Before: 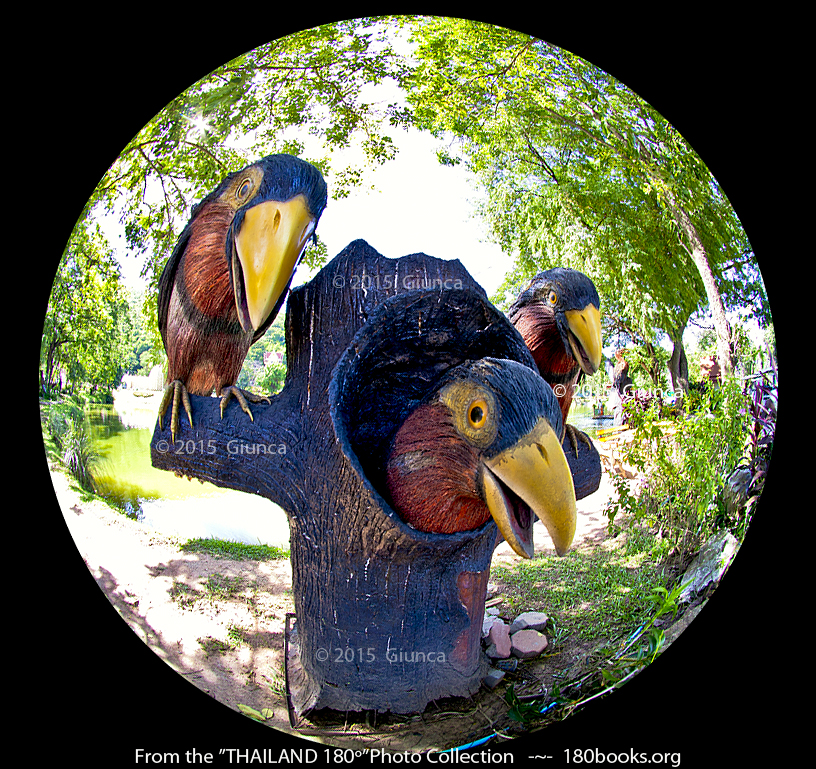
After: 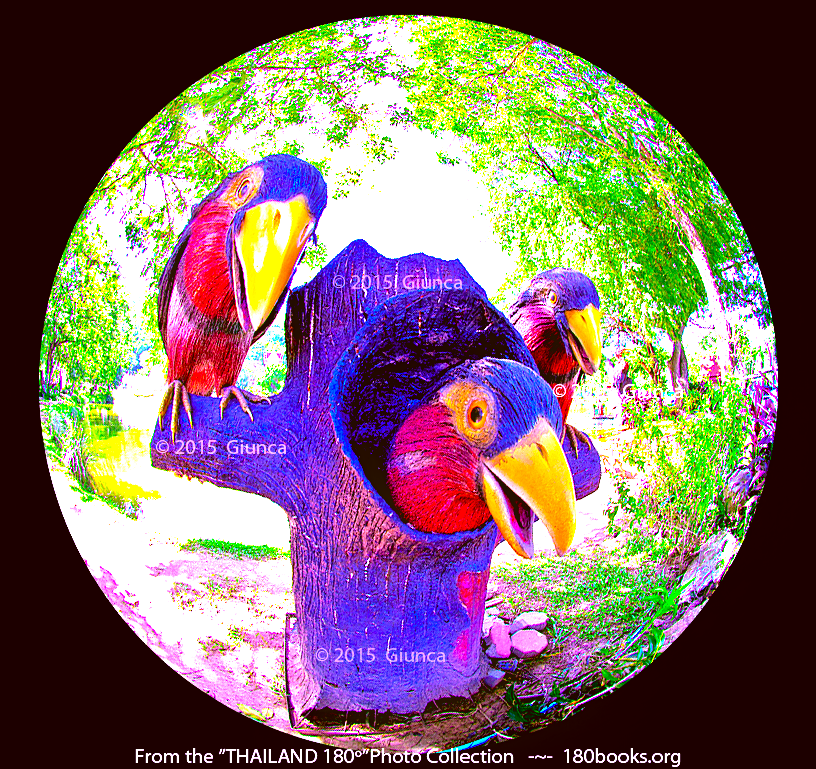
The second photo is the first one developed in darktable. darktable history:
exposure: black level correction 0, exposure 1.45 EV, compensate exposure bias true, compensate highlight preservation false
white balance: red 0.98, blue 1.61
color correction: highlights a* 10.44, highlights b* 30.04, shadows a* 2.73, shadows b* 17.51, saturation 1.72
contrast equalizer: y [[0.439, 0.44, 0.442, 0.457, 0.493, 0.498], [0.5 ×6], [0.5 ×6], [0 ×6], [0 ×6]]
